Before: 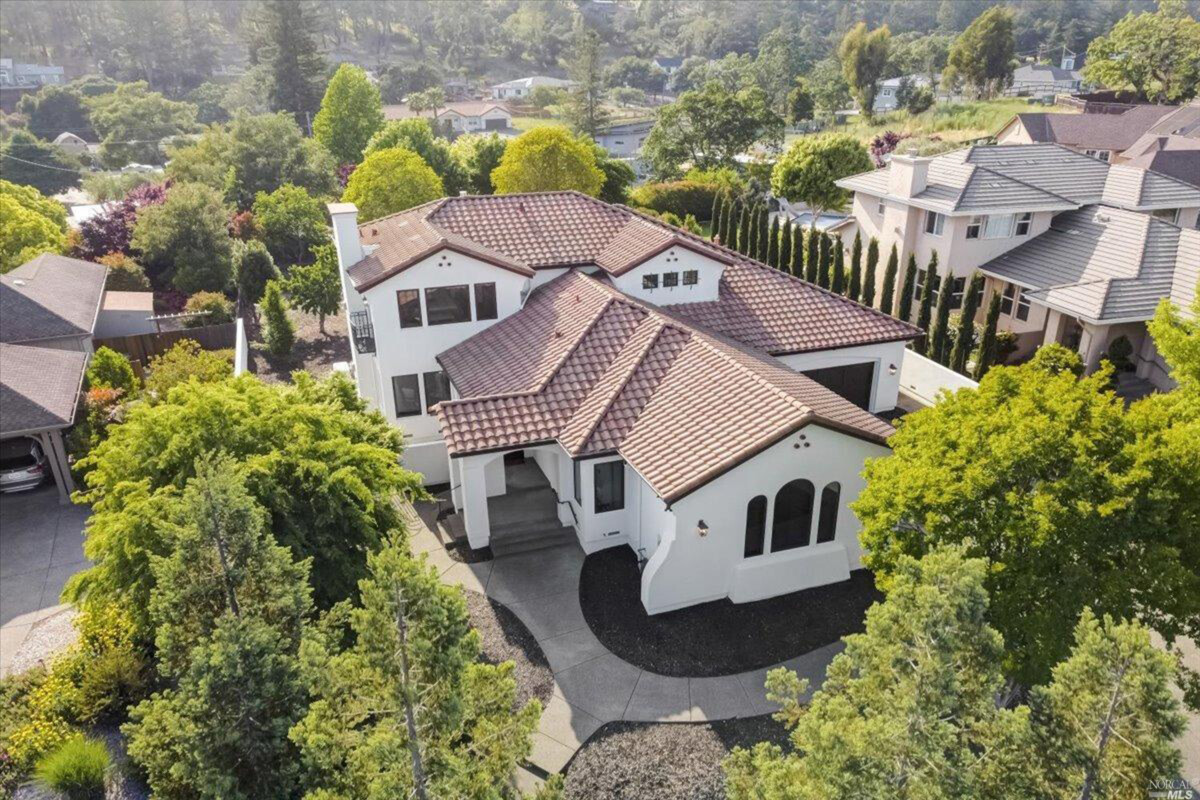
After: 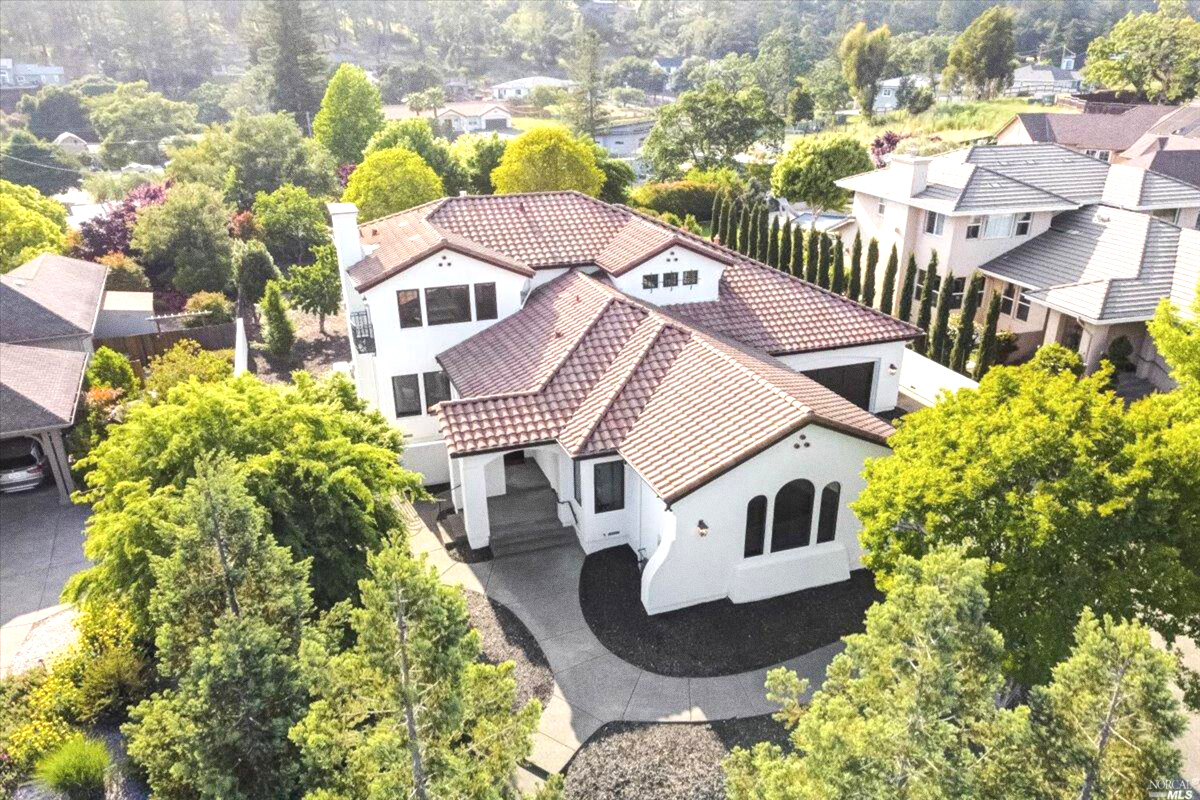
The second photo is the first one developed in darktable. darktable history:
grain: coarseness 3.21 ISO
exposure: black level correction -0.002, exposure 0.708 EV, compensate exposure bias true, compensate highlight preservation false
